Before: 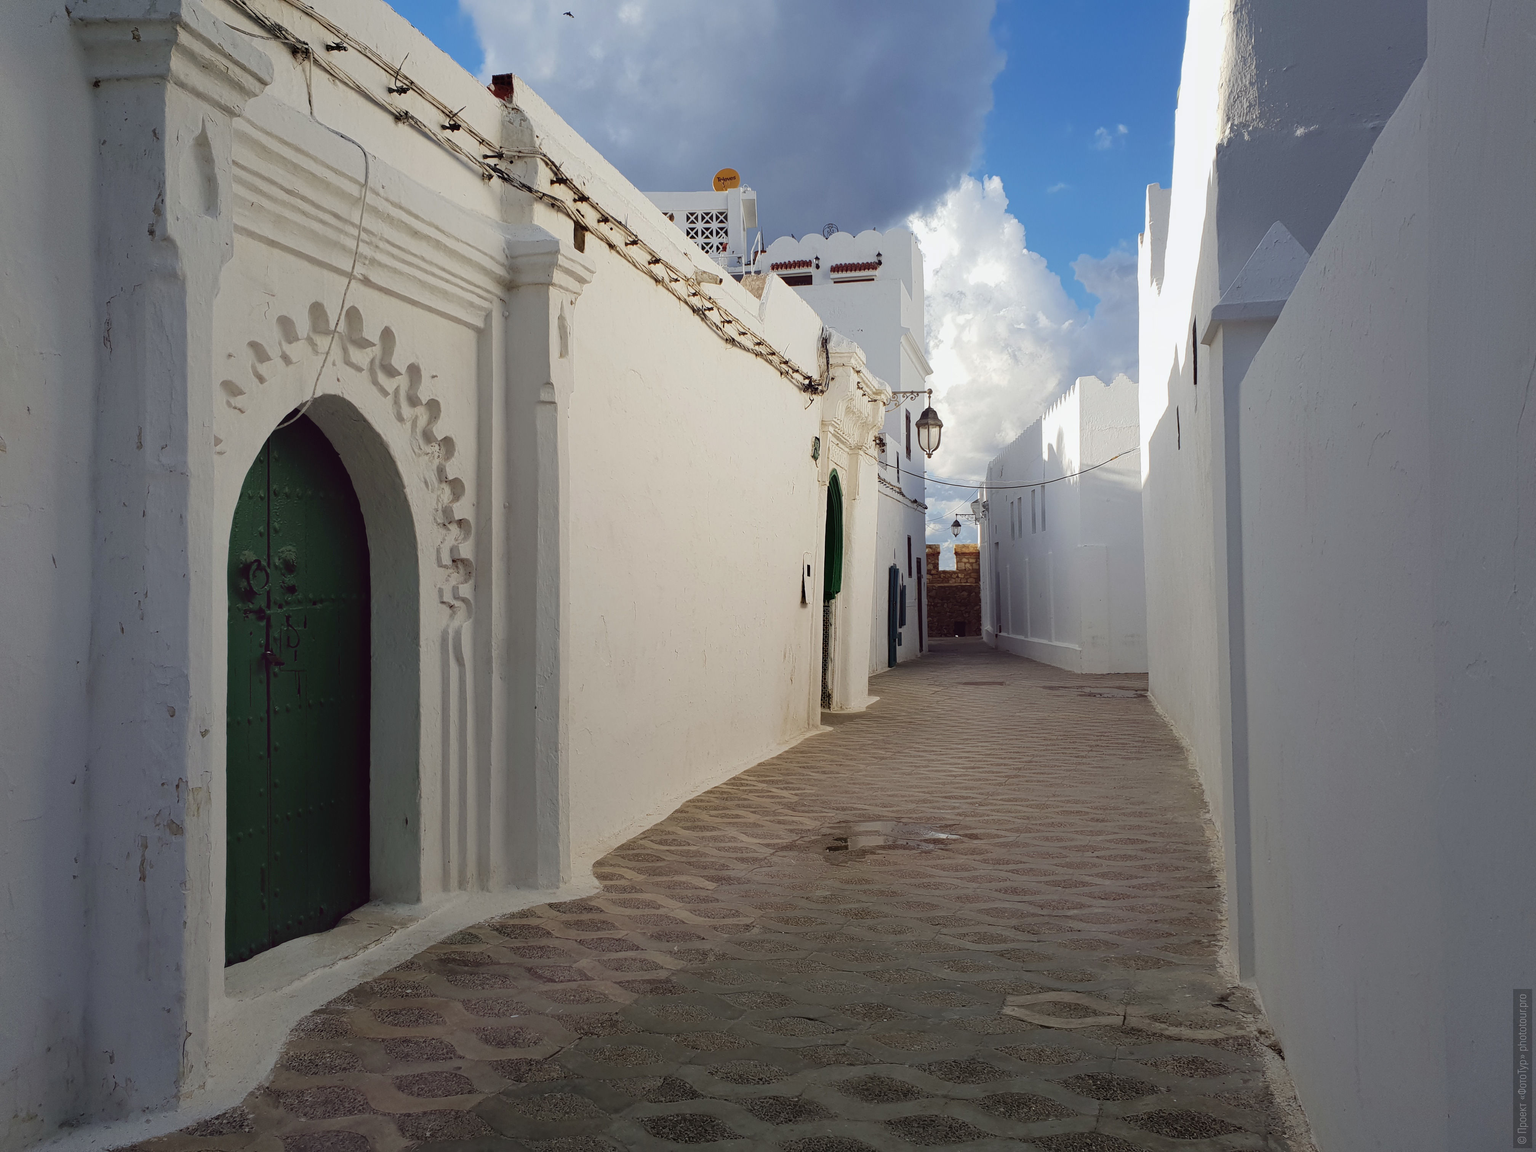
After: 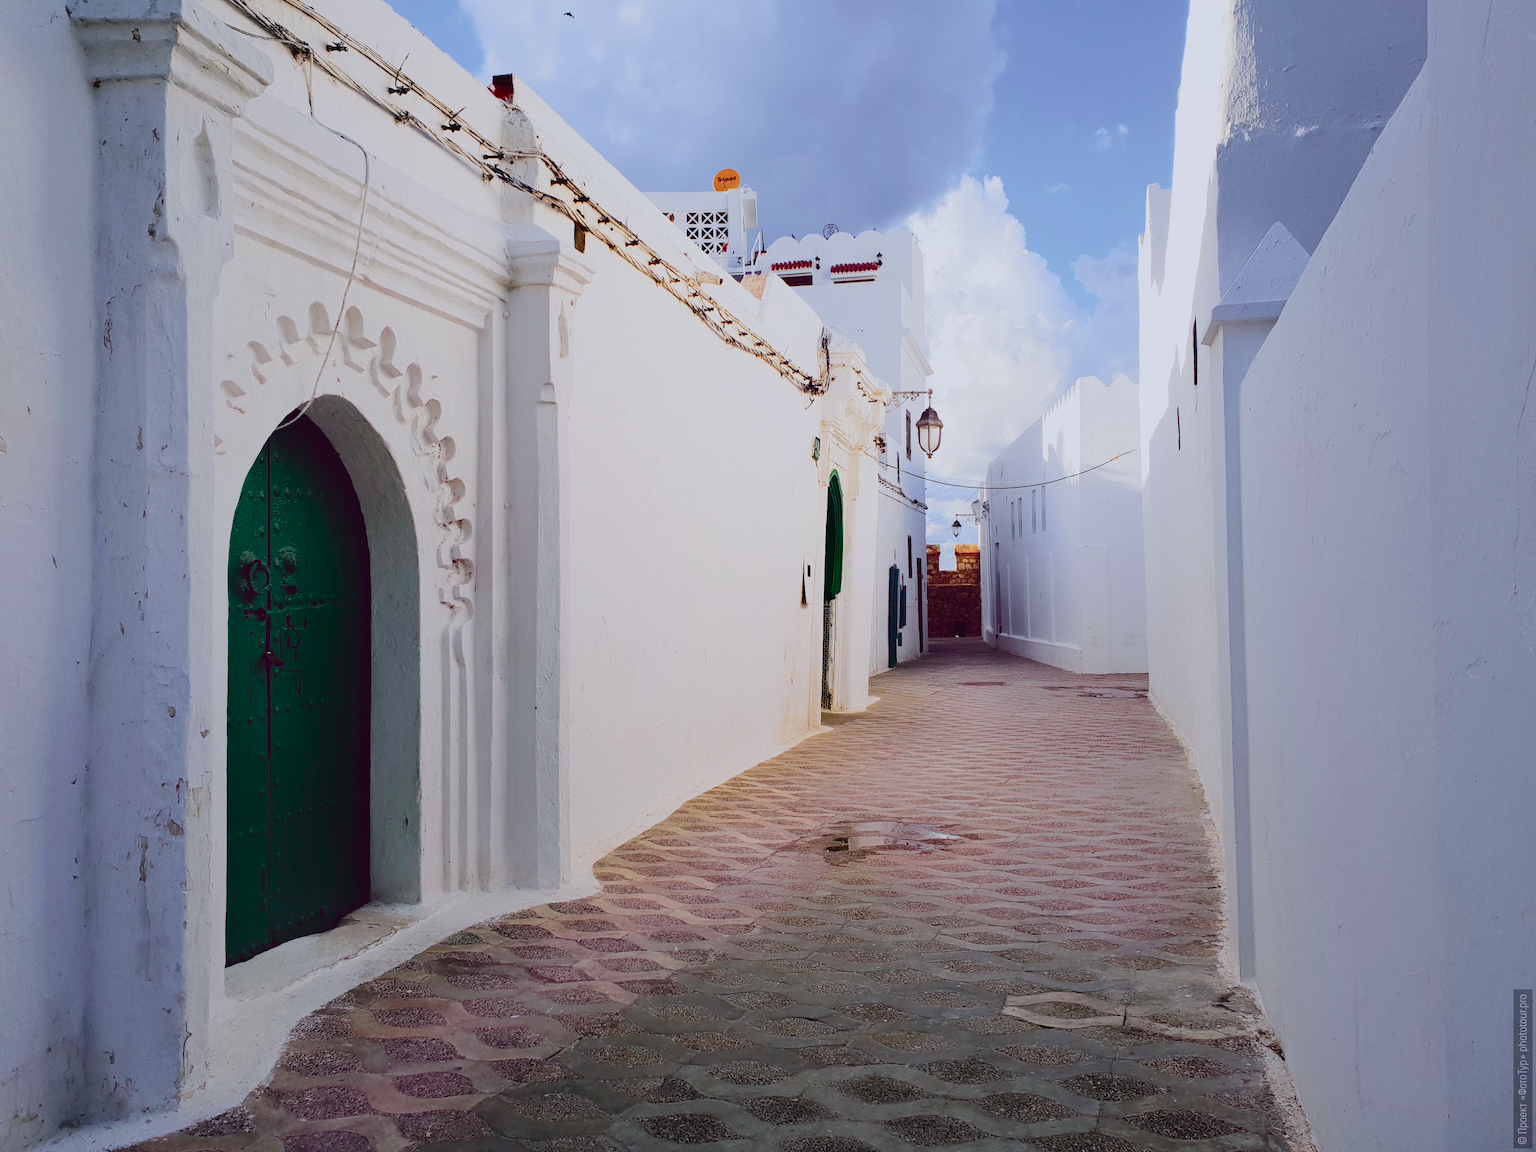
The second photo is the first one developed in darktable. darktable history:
velvia: on, module defaults
white balance: red 1.004, blue 1.096
tone curve: curves: ch0 [(0, 0.023) (0.103, 0.087) (0.277, 0.28) (0.438, 0.547) (0.546, 0.678) (0.735, 0.843) (0.994, 1)]; ch1 [(0, 0) (0.371, 0.261) (0.465, 0.42) (0.488, 0.477) (0.512, 0.513) (0.542, 0.581) (0.574, 0.647) (0.636, 0.747) (1, 1)]; ch2 [(0, 0) (0.369, 0.388) (0.449, 0.431) (0.478, 0.471) (0.516, 0.517) (0.575, 0.642) (0.649, 0.726) (1, 1)], color space Lab, independent channels, preserve colors none
sigmoid: contrast 1.05, skew -0.15
